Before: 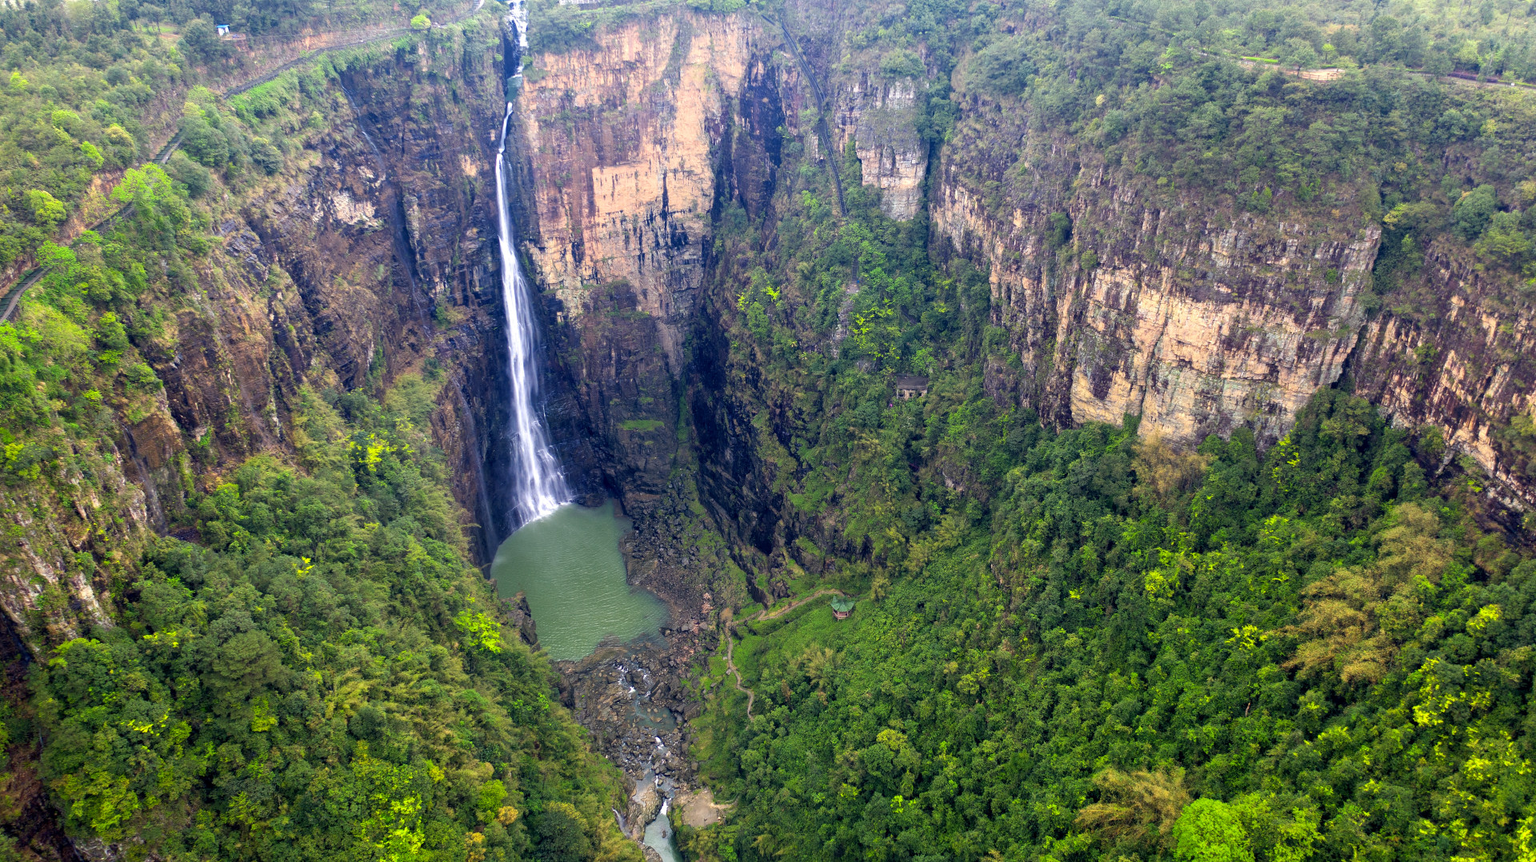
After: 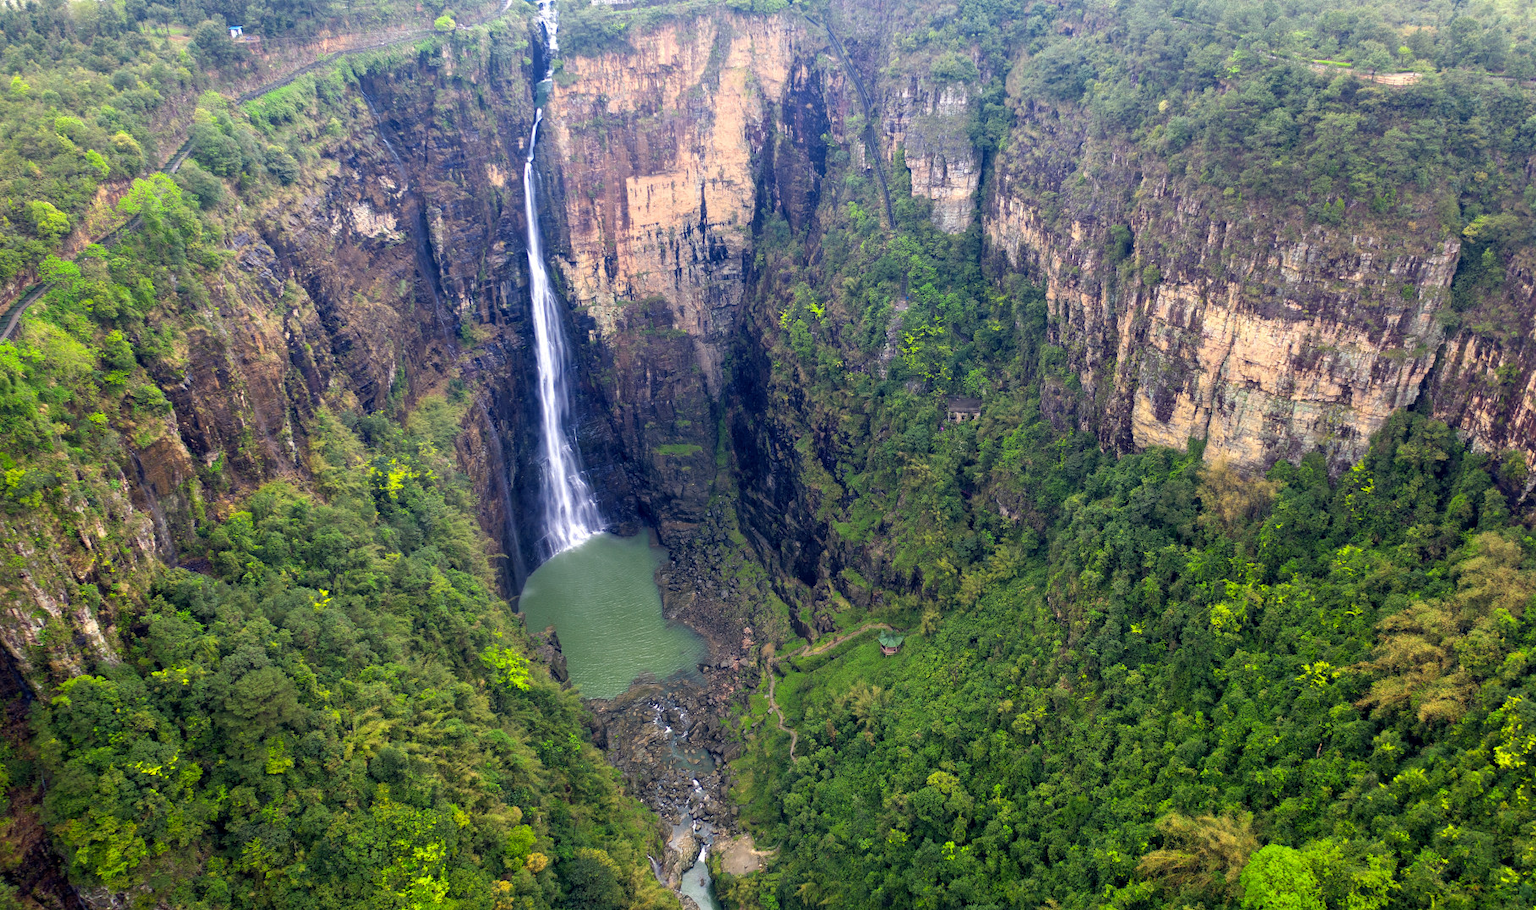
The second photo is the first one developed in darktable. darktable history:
crop and rotate: right 5.374%
